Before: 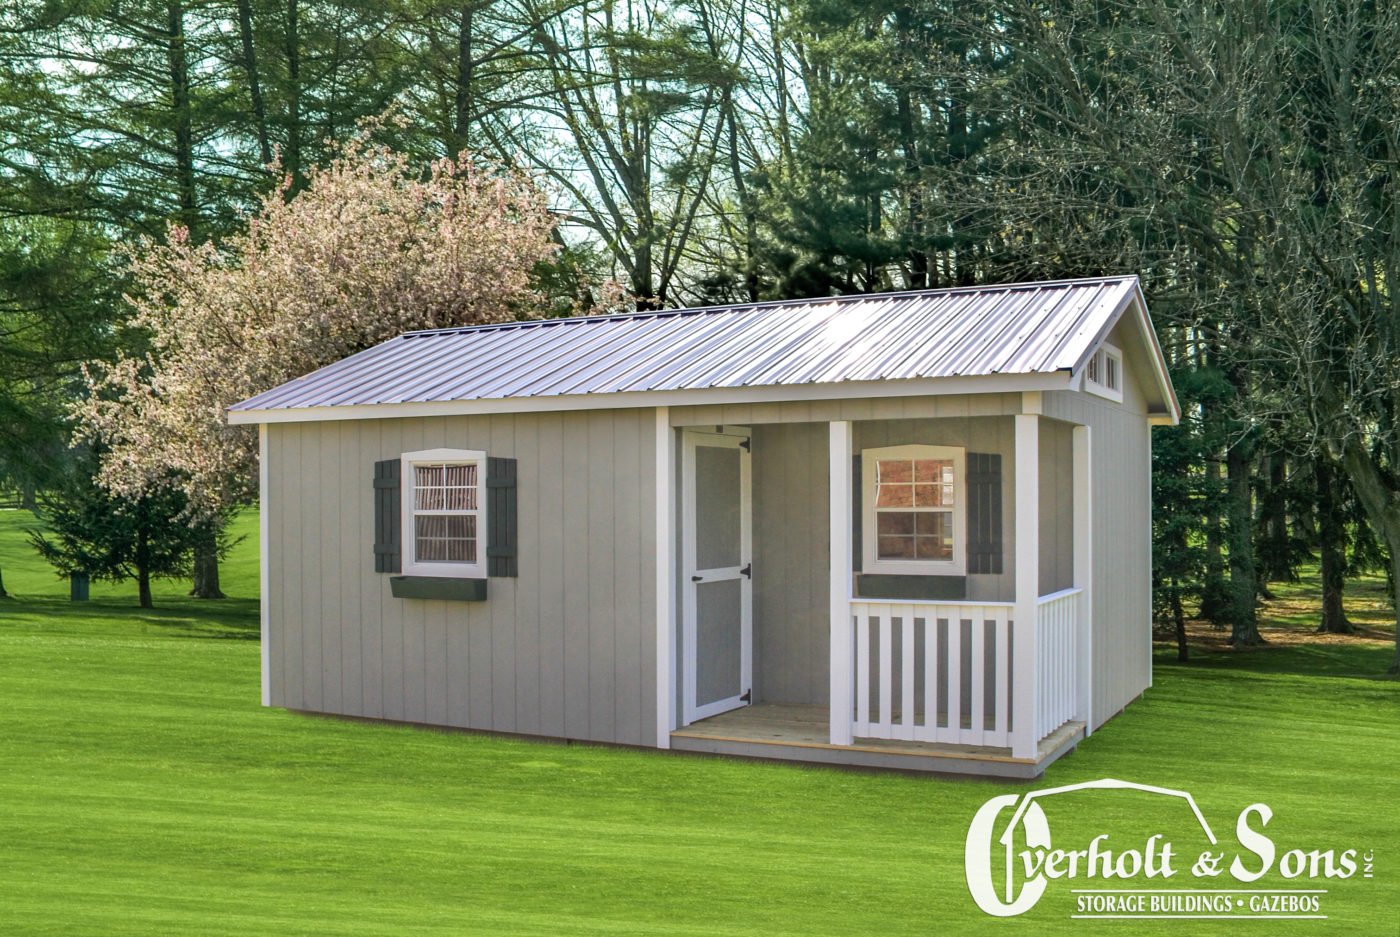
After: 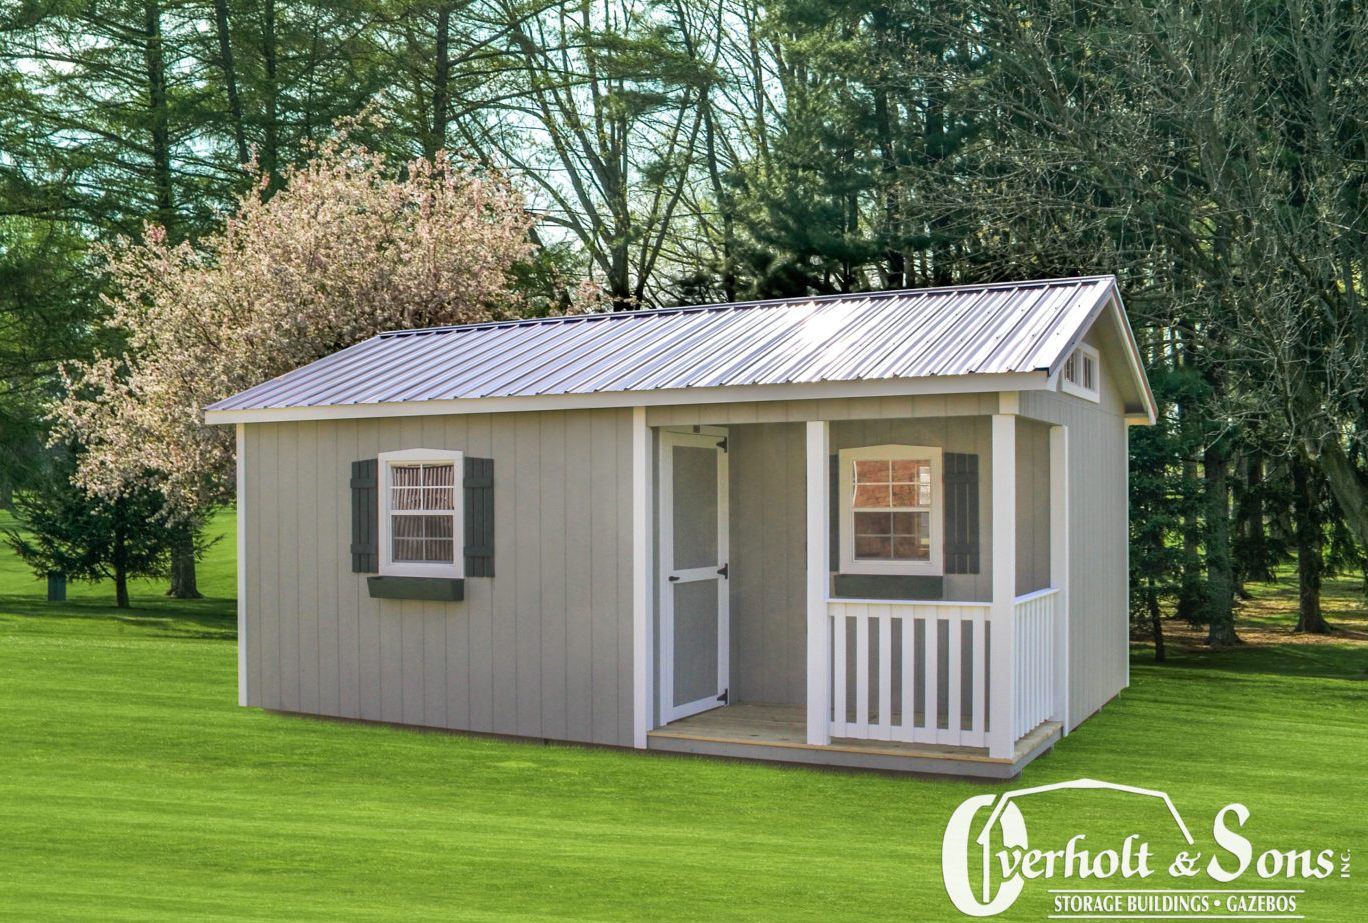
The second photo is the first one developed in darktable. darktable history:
crop and rotate: left 1.655%, right 0.629%, bottom 1.425%
